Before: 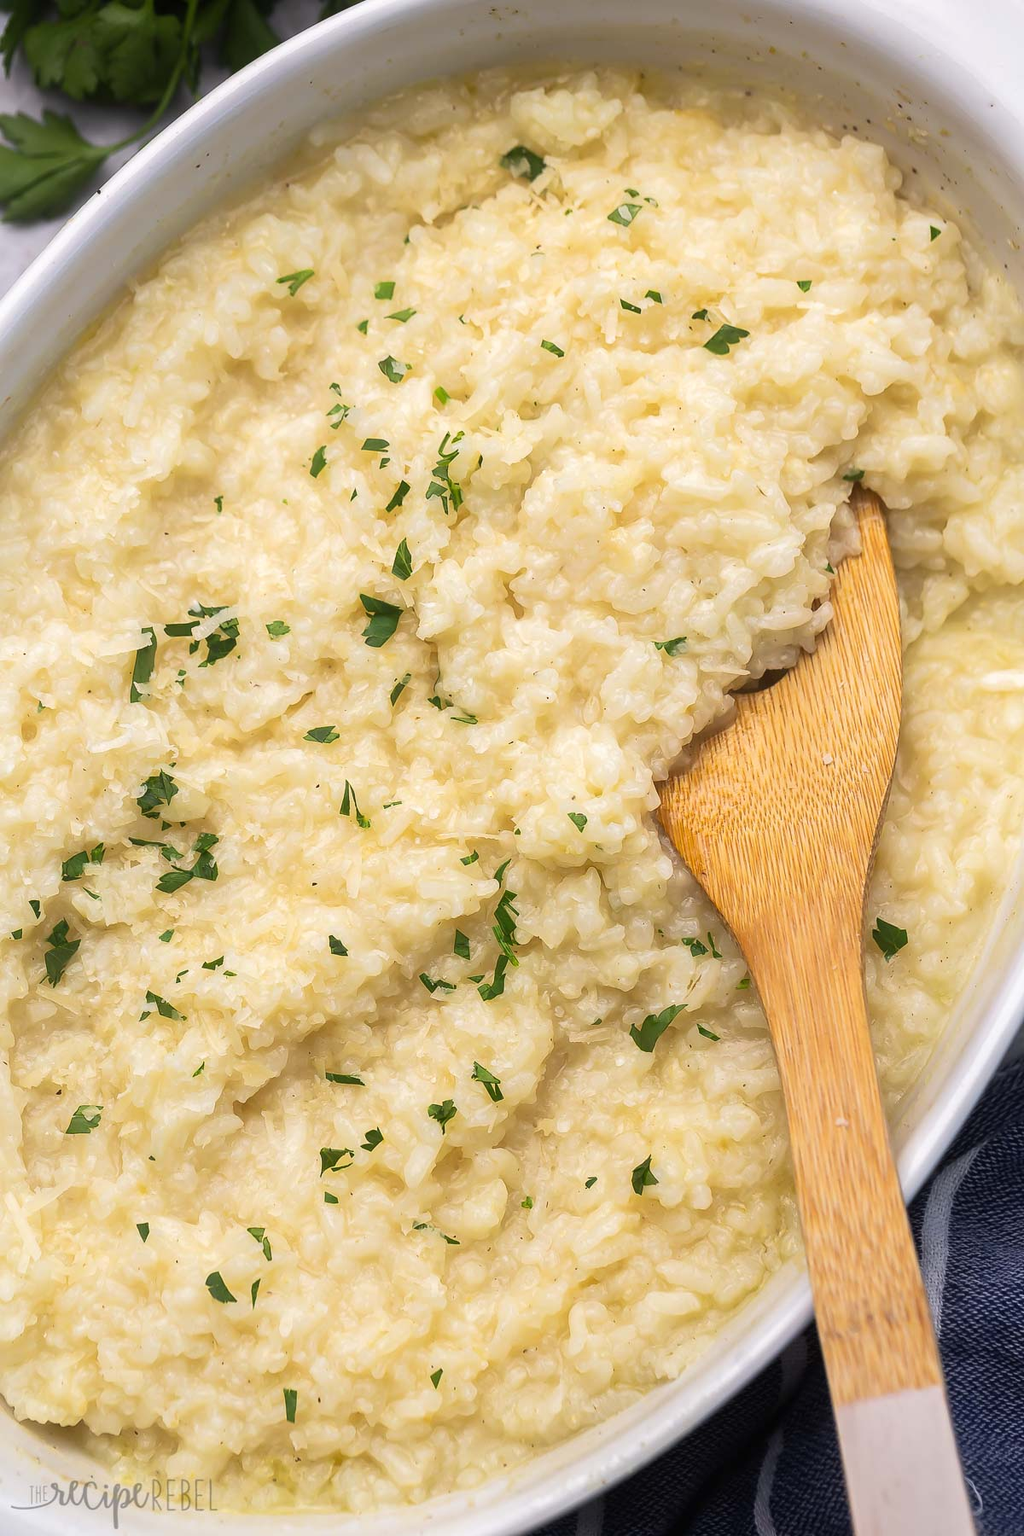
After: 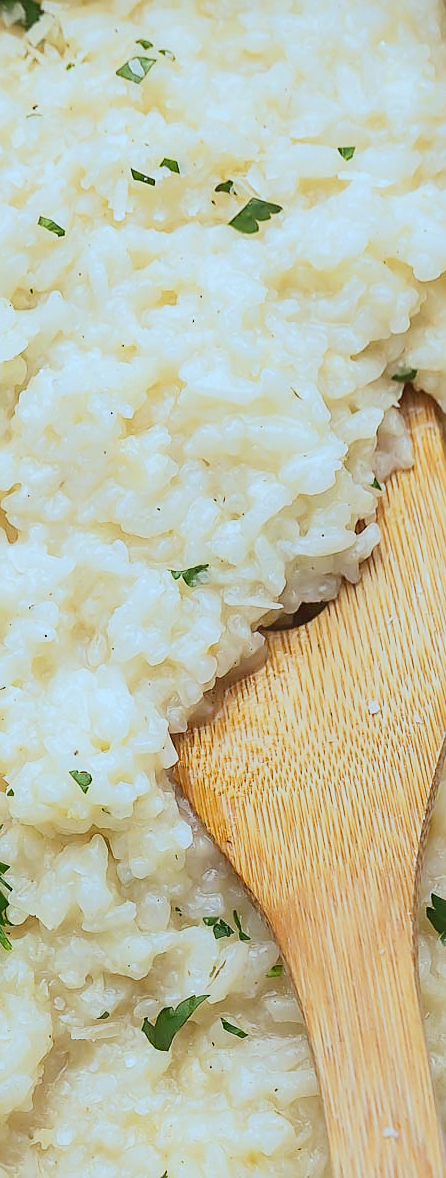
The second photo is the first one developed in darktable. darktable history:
crop and rotate: left 49.706%, top 10.122%, right 13.125%, bottom 24.416%
color correction: highlights a* -9.71, highlights b* -21.39
sharpen: on, module defaults
tone curve: curves: ch0 [(0, 0) (0.091, 0.066) (0.184, 0.16) (0.491, 0.519) (0.748, 0.765) (1, 0.919)]; ch1 [(0, 0) (0.179, 0.173) (0.322, 0.32) (0.424, 0.424) (0.502, 0.504) (0.56, 0.575) (0.631, 0.675) (0.777, 0.806) (1, 1)]; ch2 [(0, 0) (0.434, 0.447) (0.497, 0.498) (0.539, 0.566) (0.676, 0.691) (1, 1)], preserve colors none
